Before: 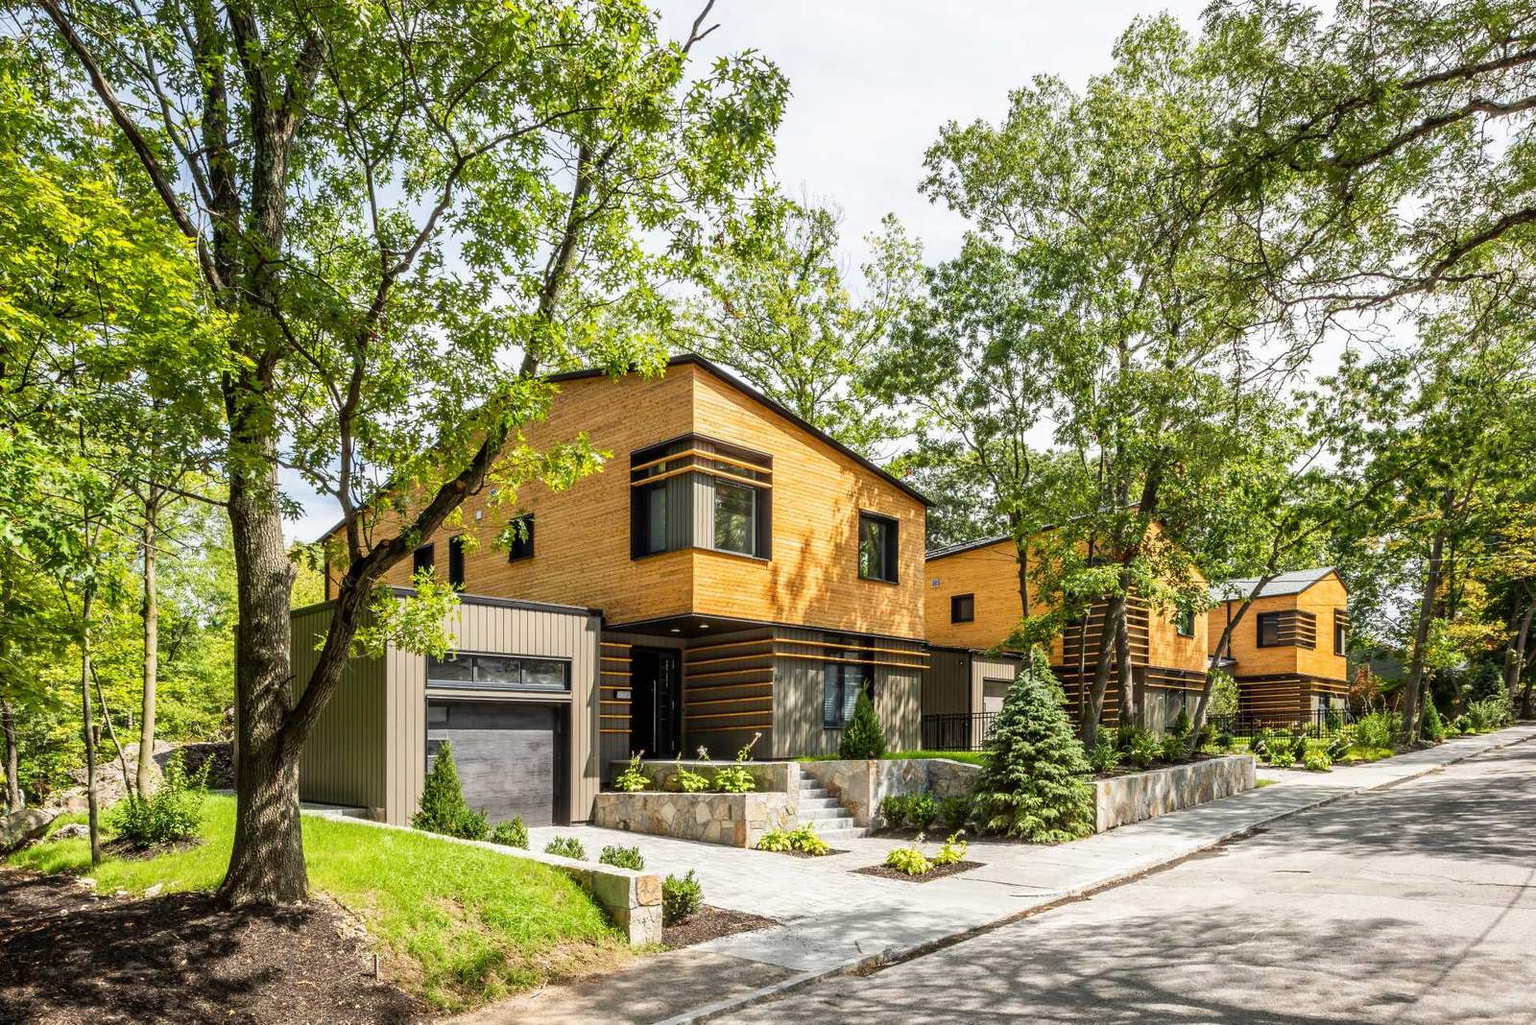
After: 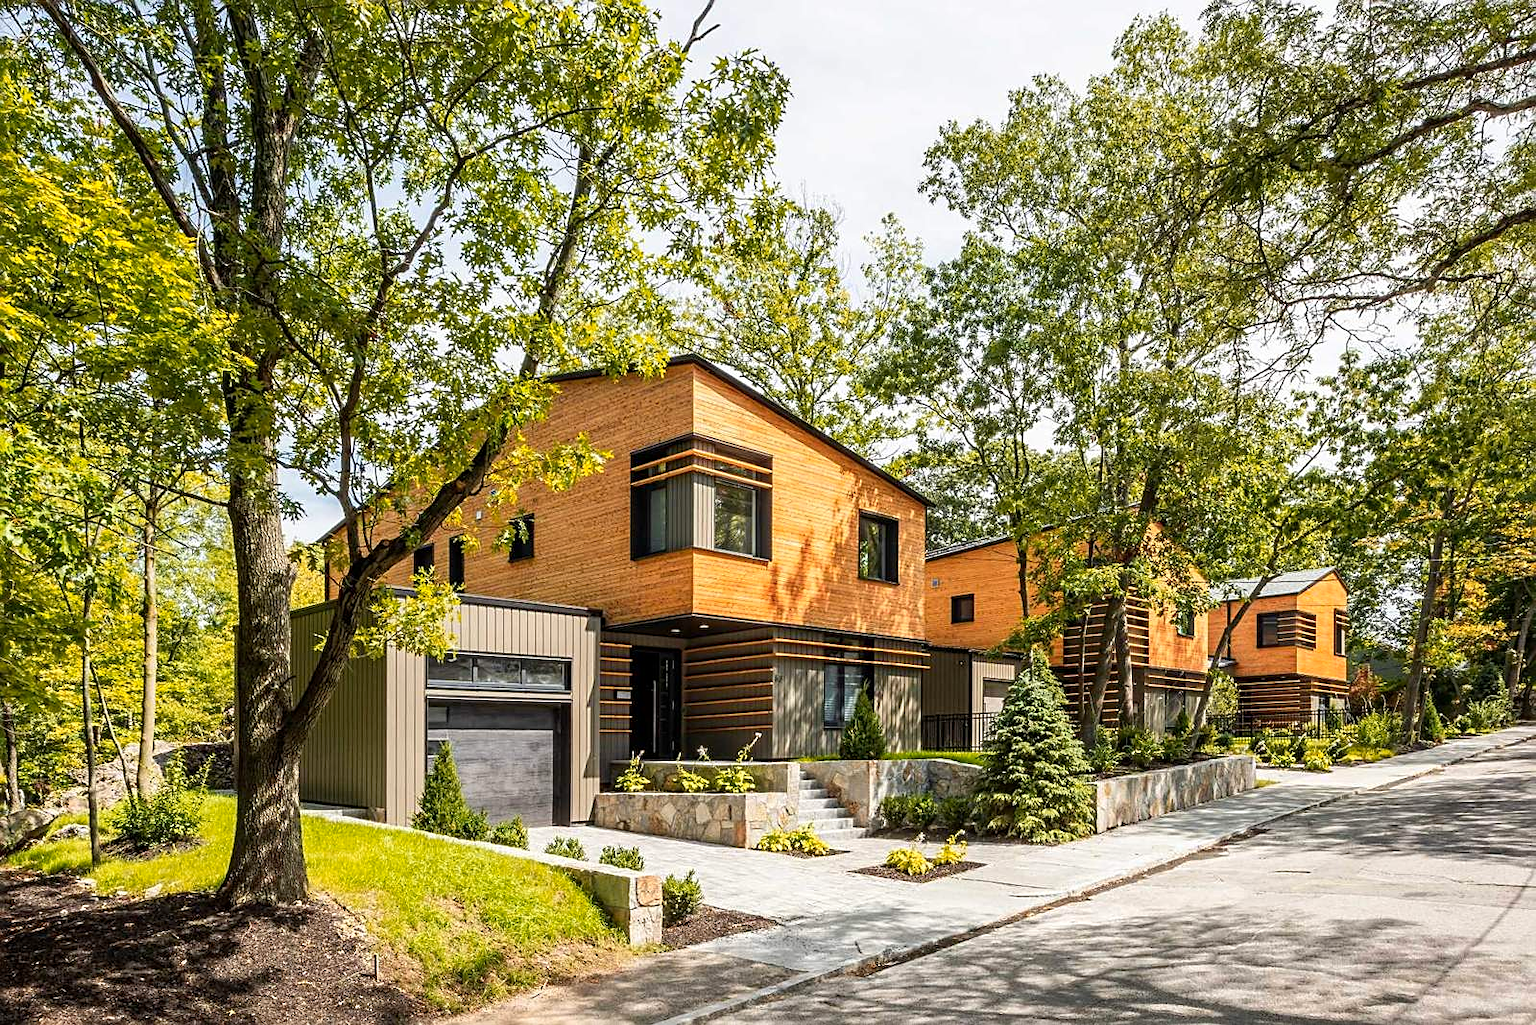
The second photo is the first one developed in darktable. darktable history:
sharpen: on, module defaults
color zones: curves: ch1 [(0.239, 0.552) (0.75, 0.5)]; ch2 [(0.25, 0.462) (0.749, 0.457)]
